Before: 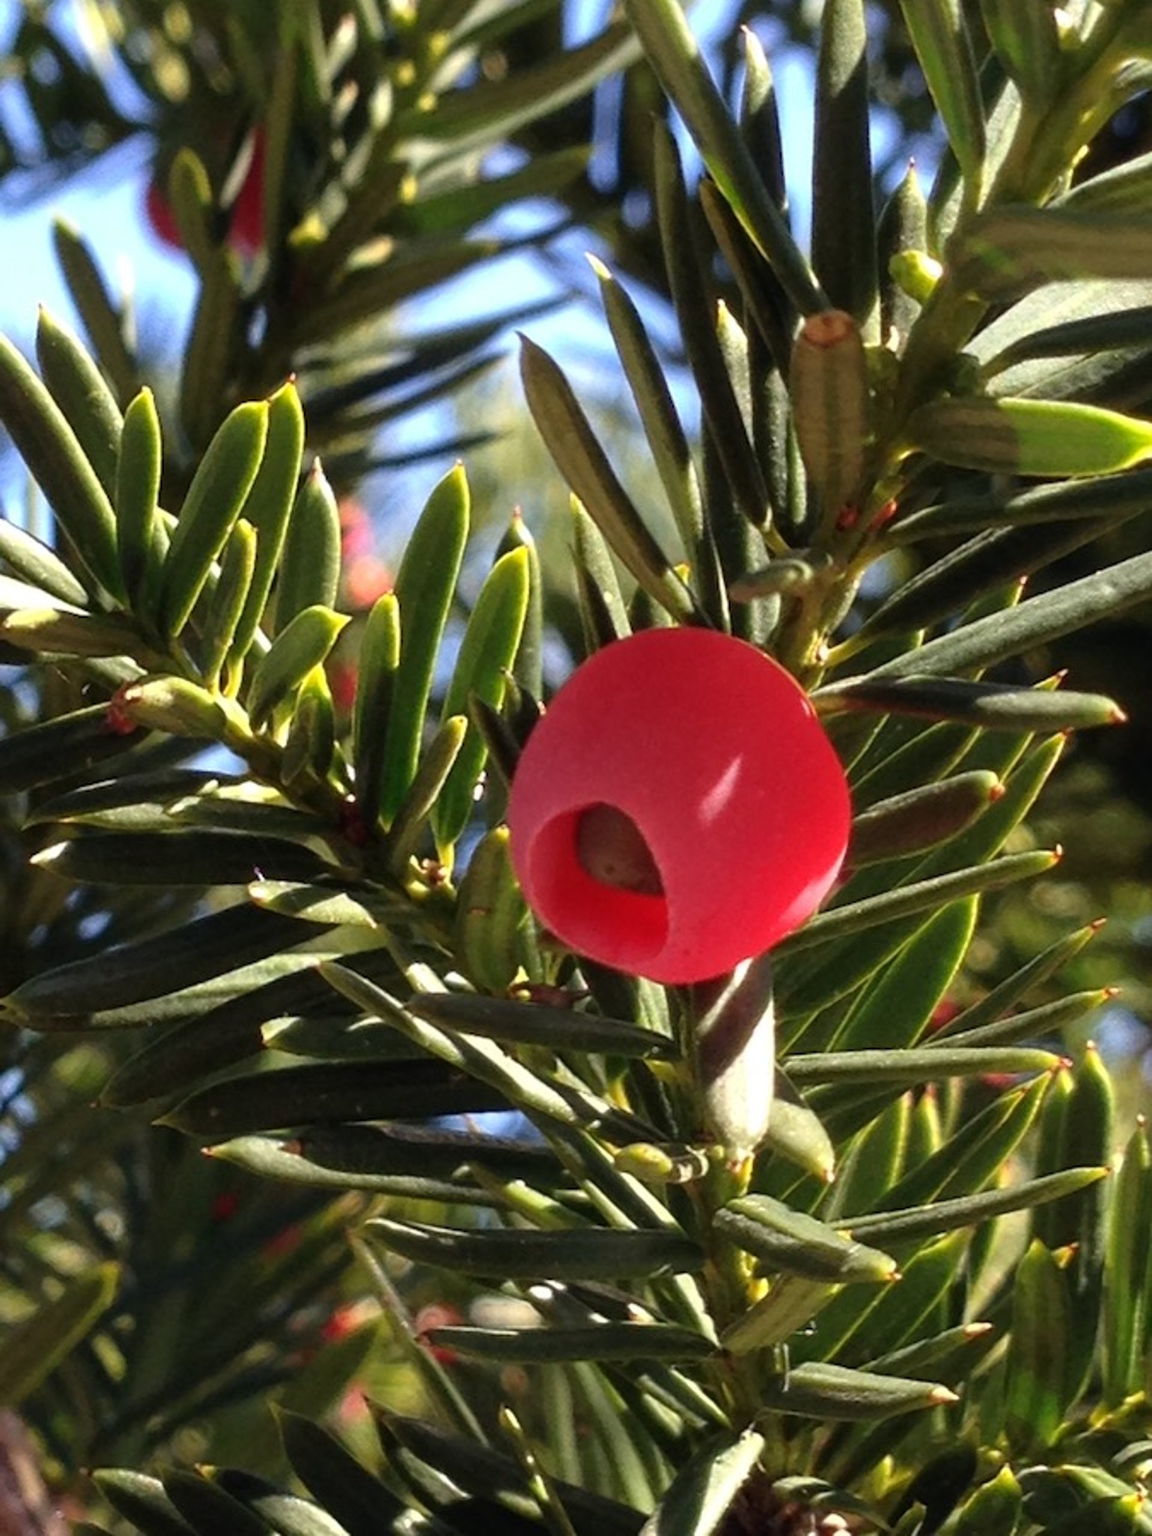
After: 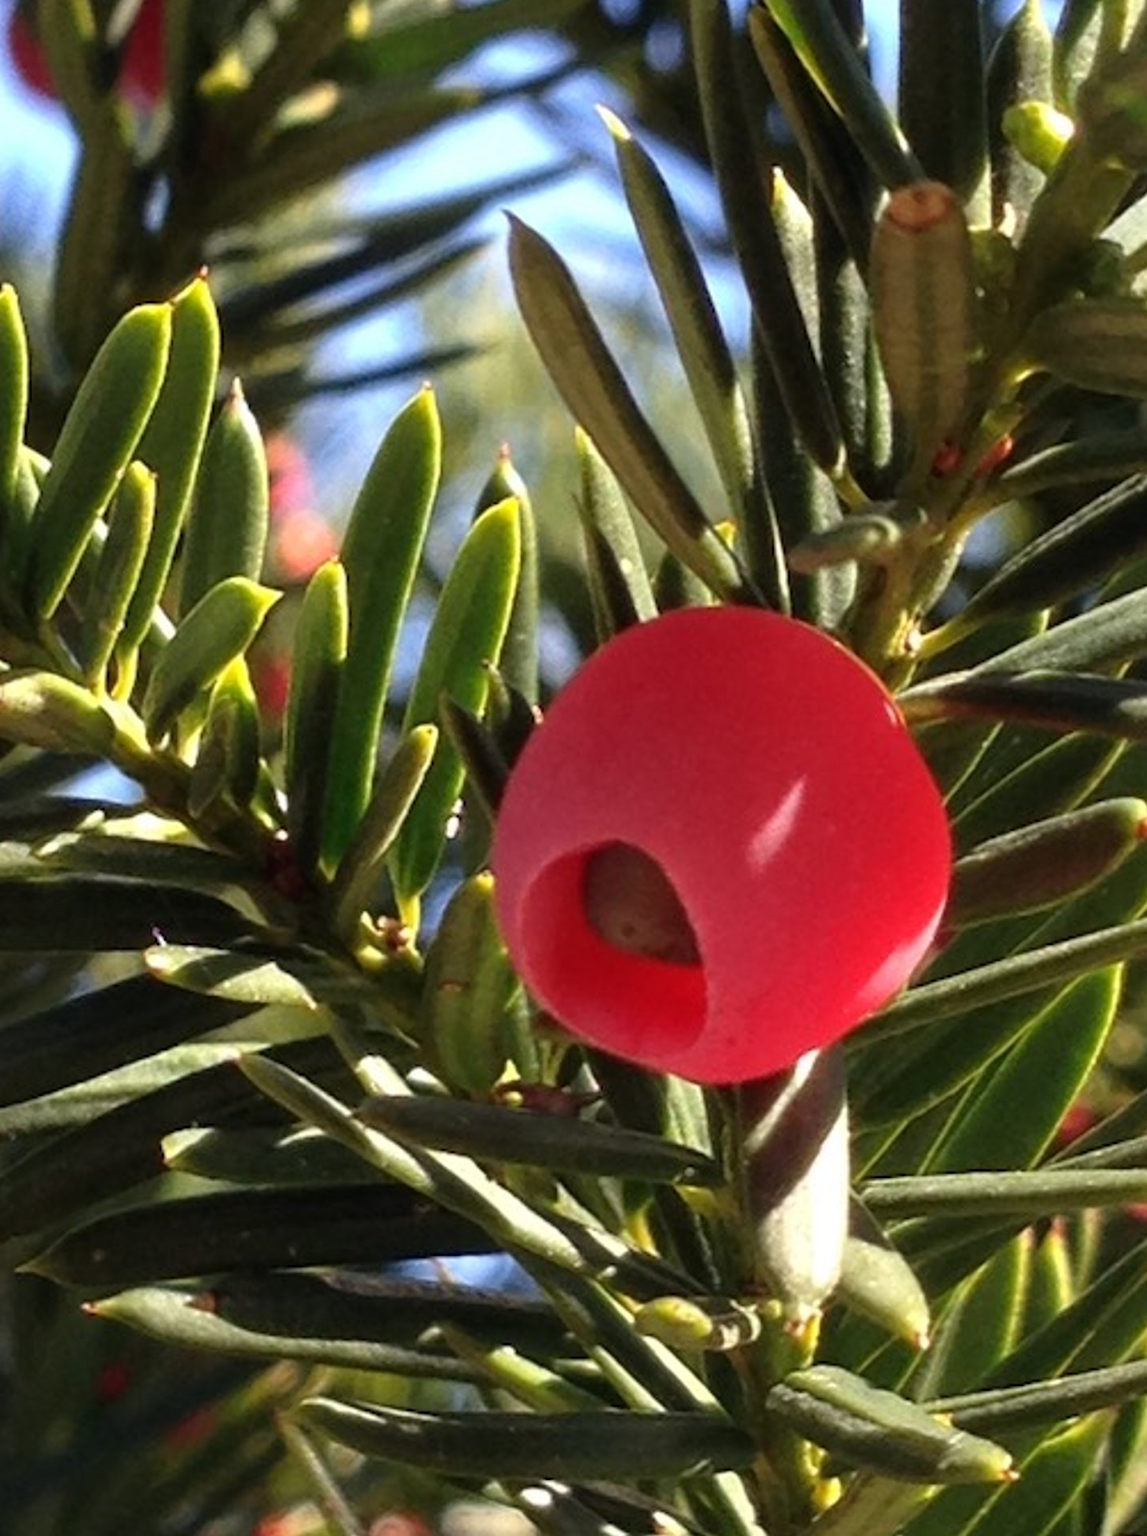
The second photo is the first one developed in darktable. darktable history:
crop and rotate: left 12.226%, top 11.398%, right 13.333%, bottom 13.88%
